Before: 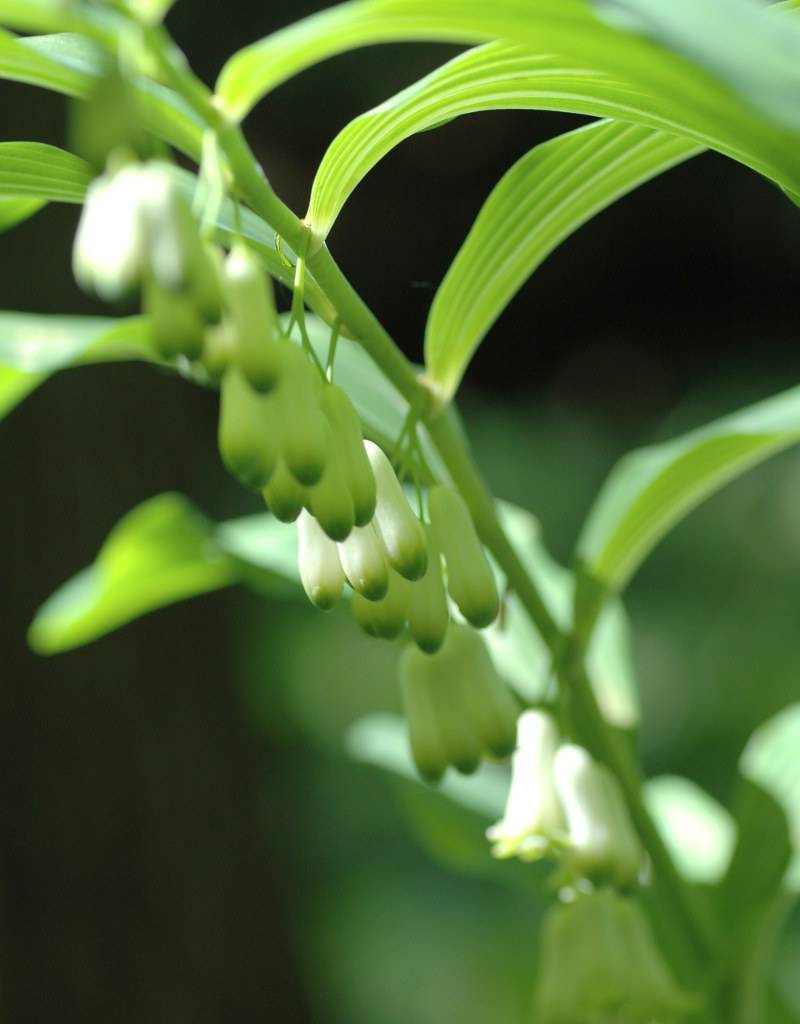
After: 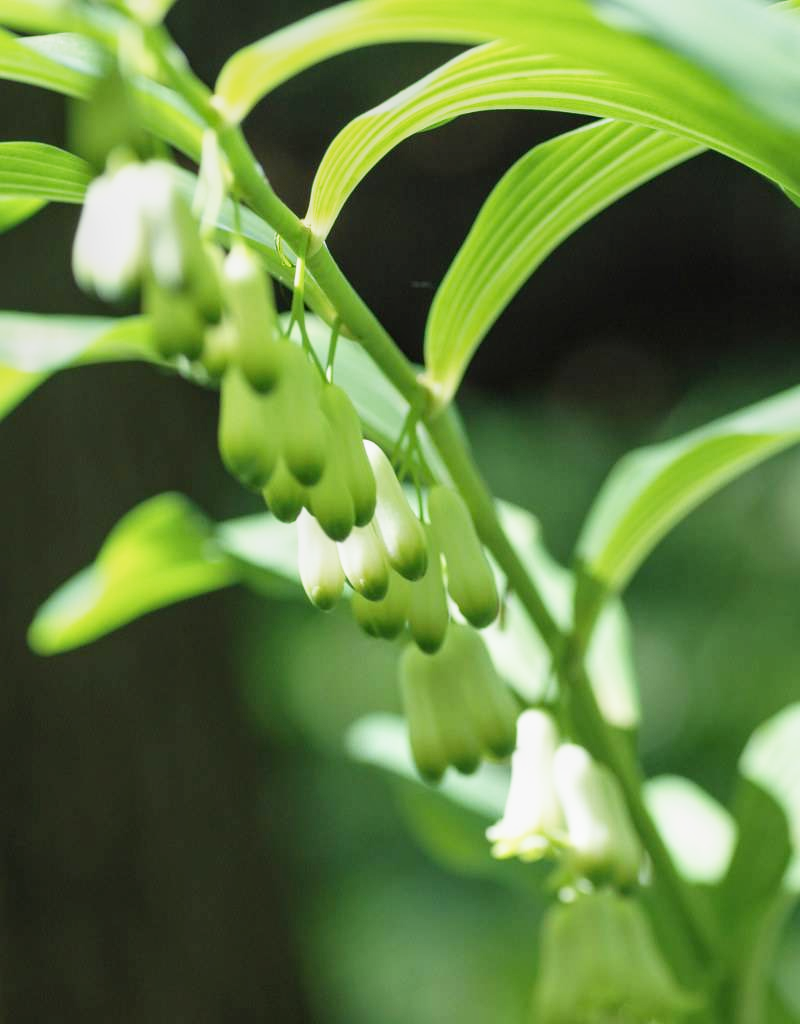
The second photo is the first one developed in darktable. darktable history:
base curve: curves: ch0 [(0, 0) (0.088, 0.125) (0.176, 0.251) (0.354, 0.501) (0.613, 0.749) (1, 0.877)], preserve colors none
local contrast: on, module defaults
